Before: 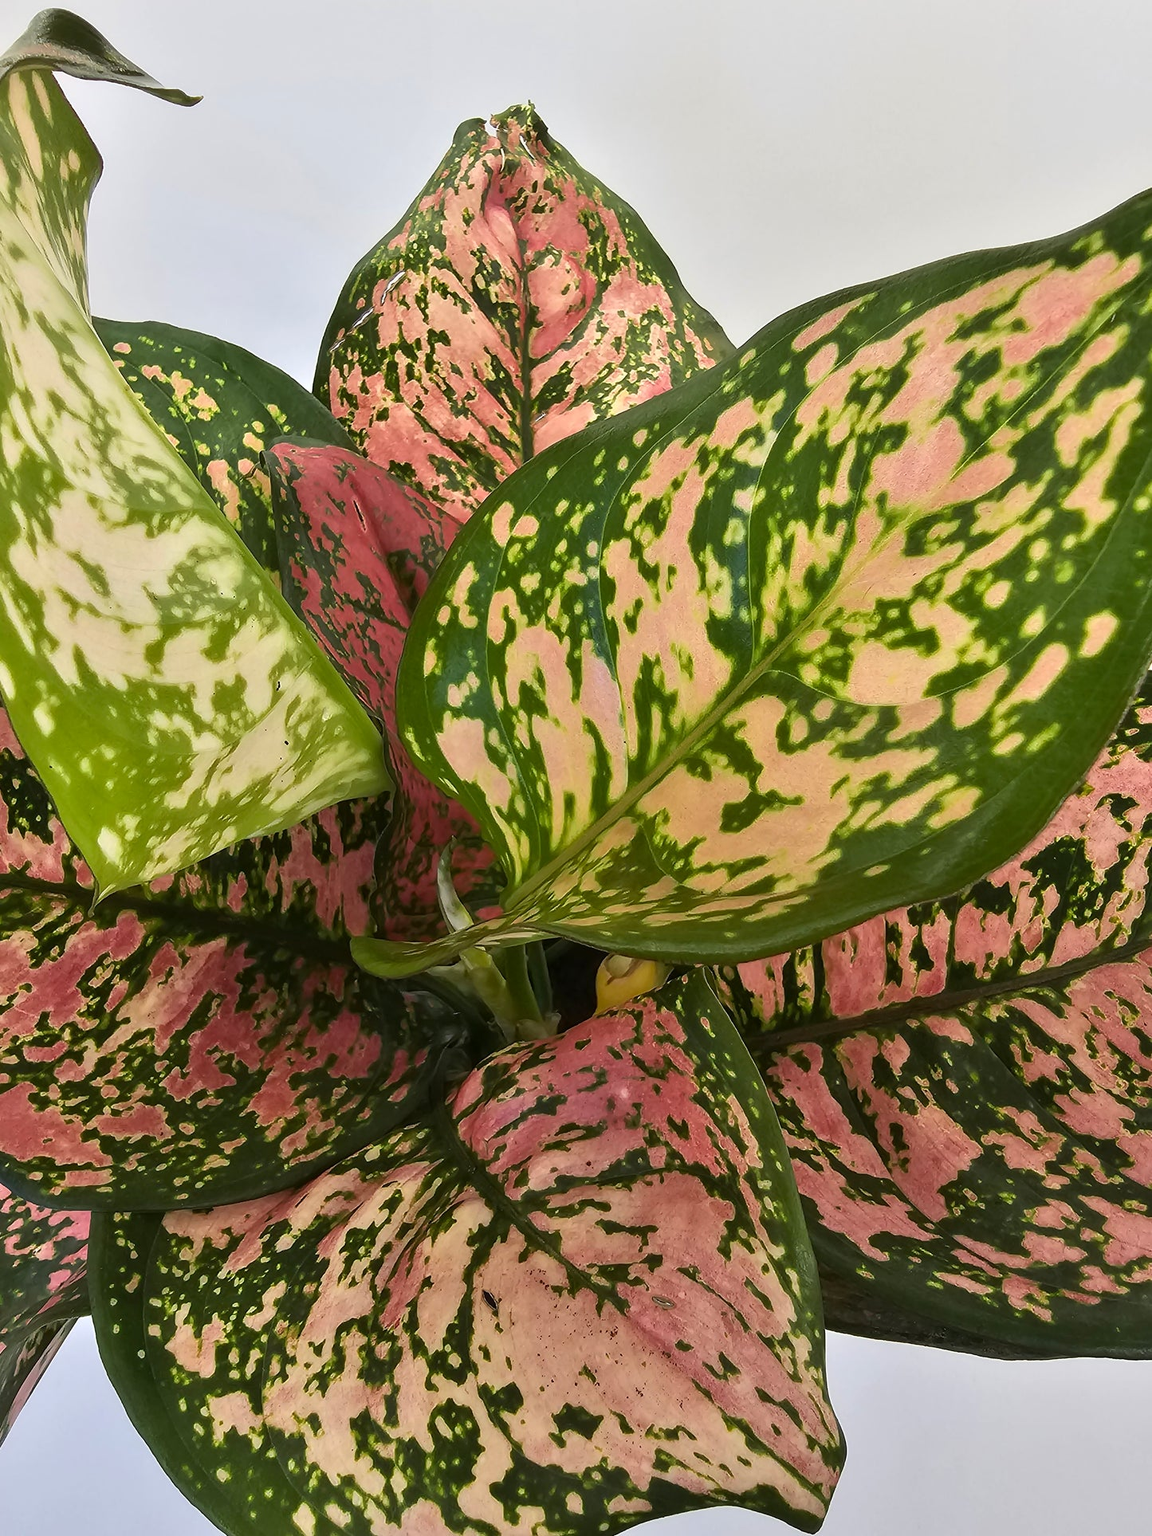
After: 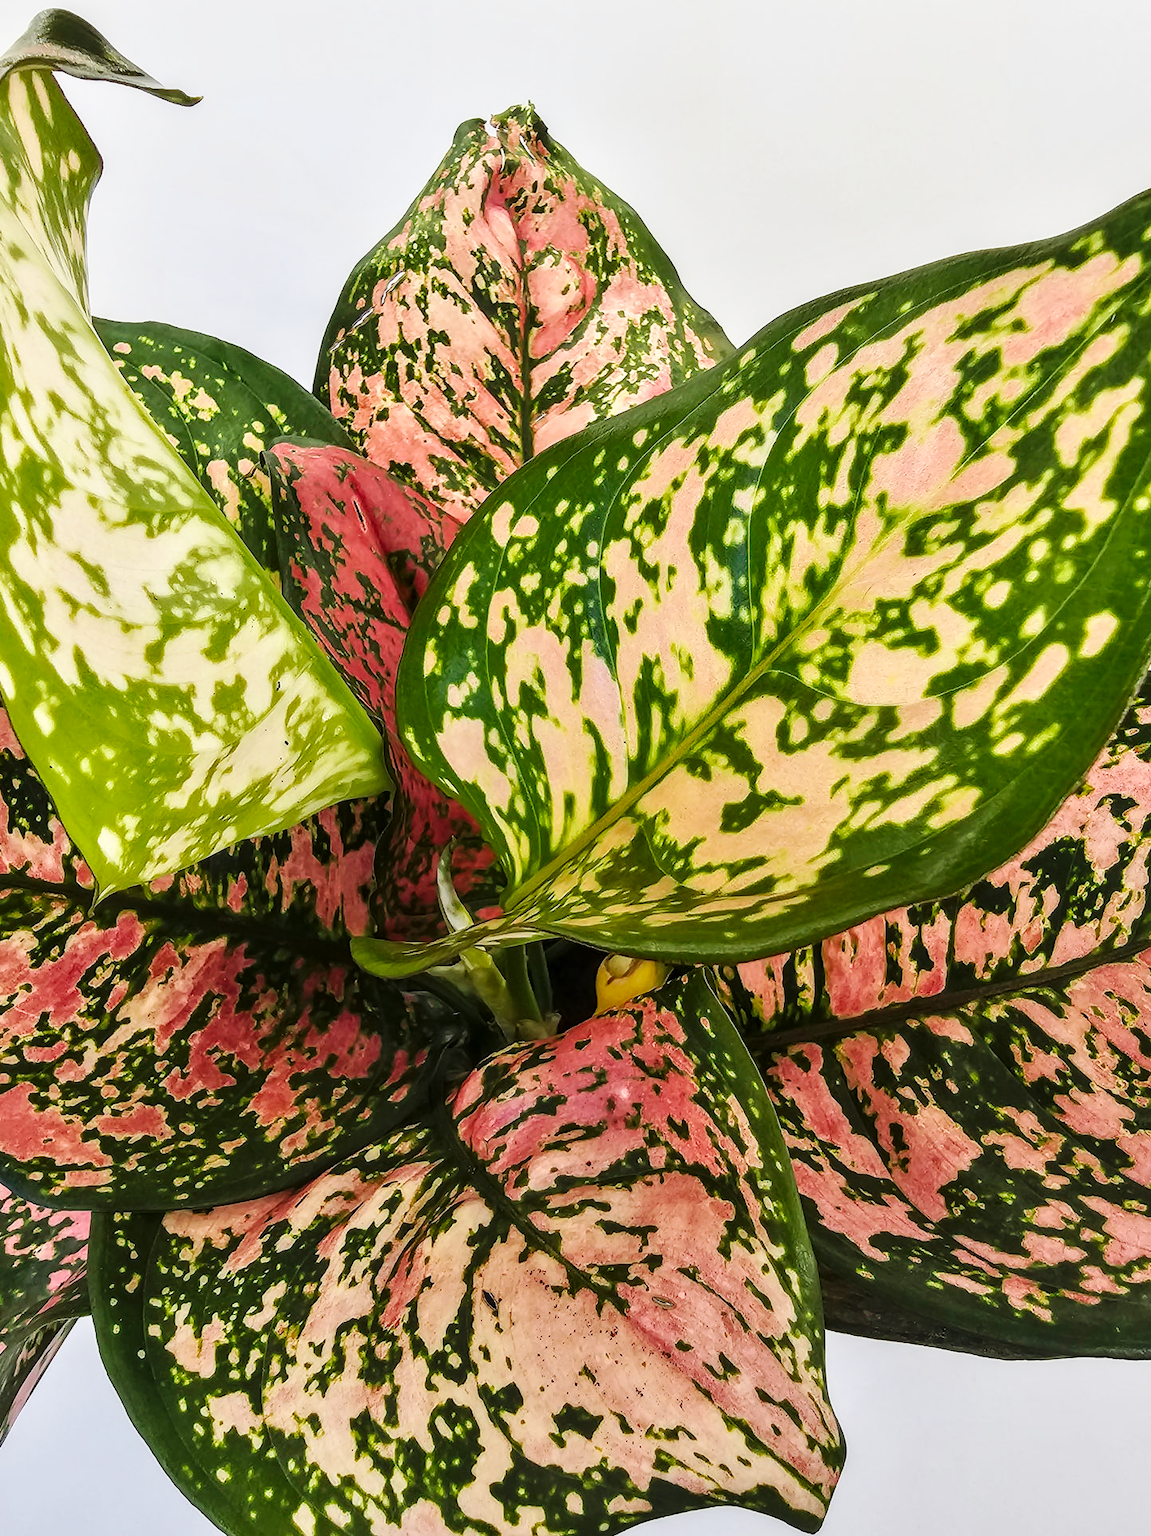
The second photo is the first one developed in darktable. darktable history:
local contrast: on, module defaults
base curve: curves: ch0 [(0, 0) (0.032, 0.025) (0.121, 0.166) (0.206, 0.329) (0.605, 0.79) (1, 1)], preserve colors none
